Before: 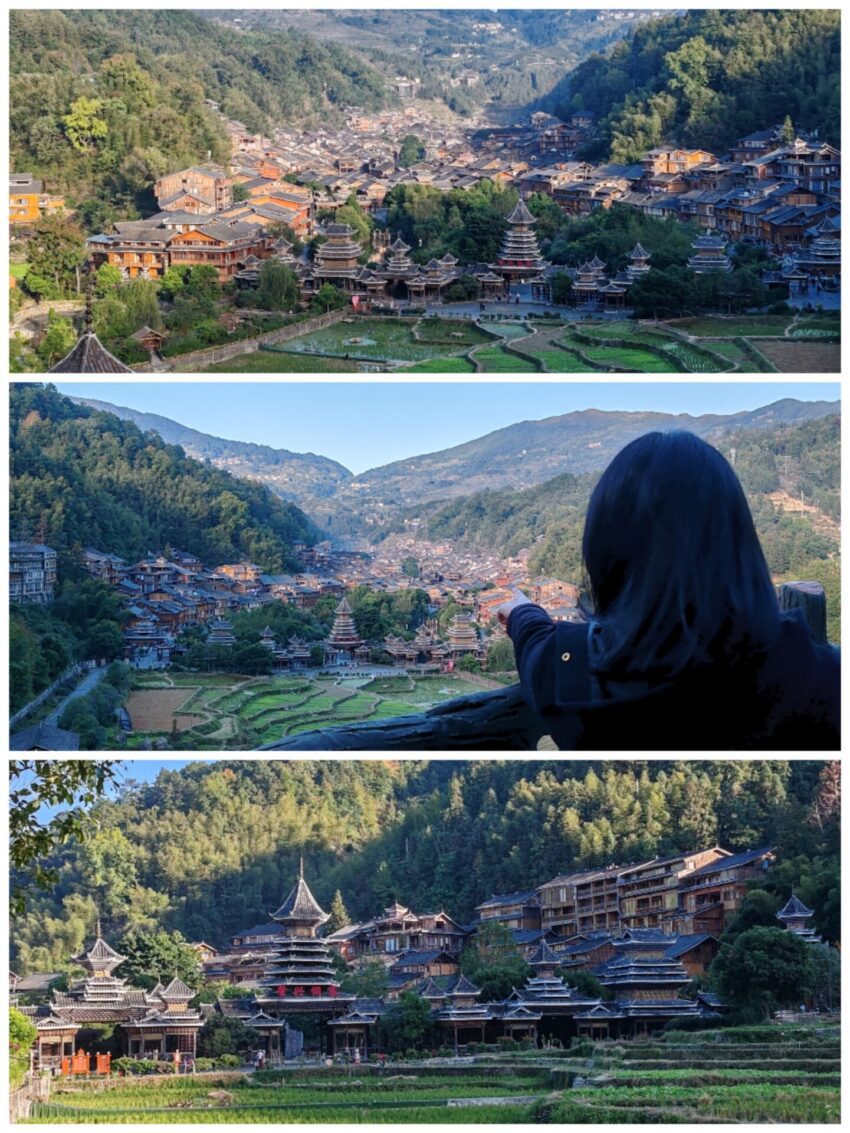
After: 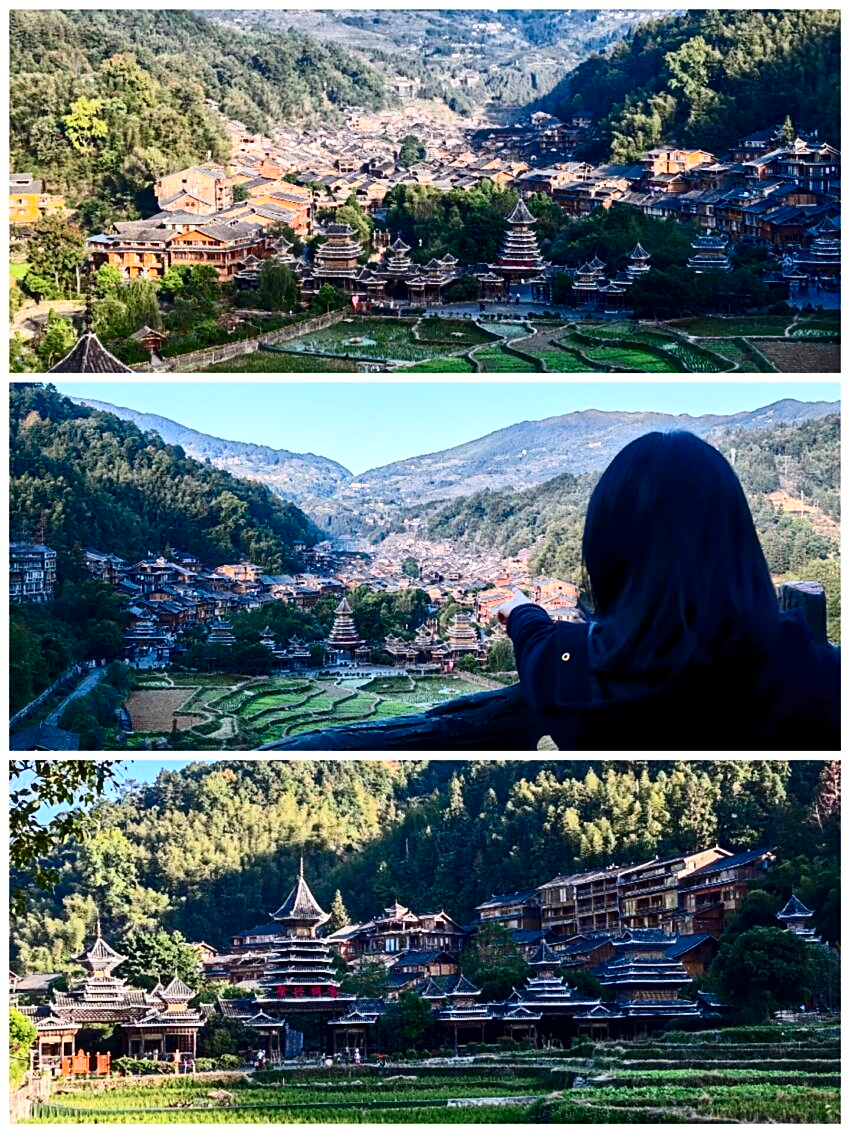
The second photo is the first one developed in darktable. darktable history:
local contrast: mode bilateral grid, contrast 19, coarseness 49, detail 119%, midtone range 0.2
contrast brightness saturation: contrast 0.409, brightness 0.043, saturation 0.255
sharpen: on, module defaults
